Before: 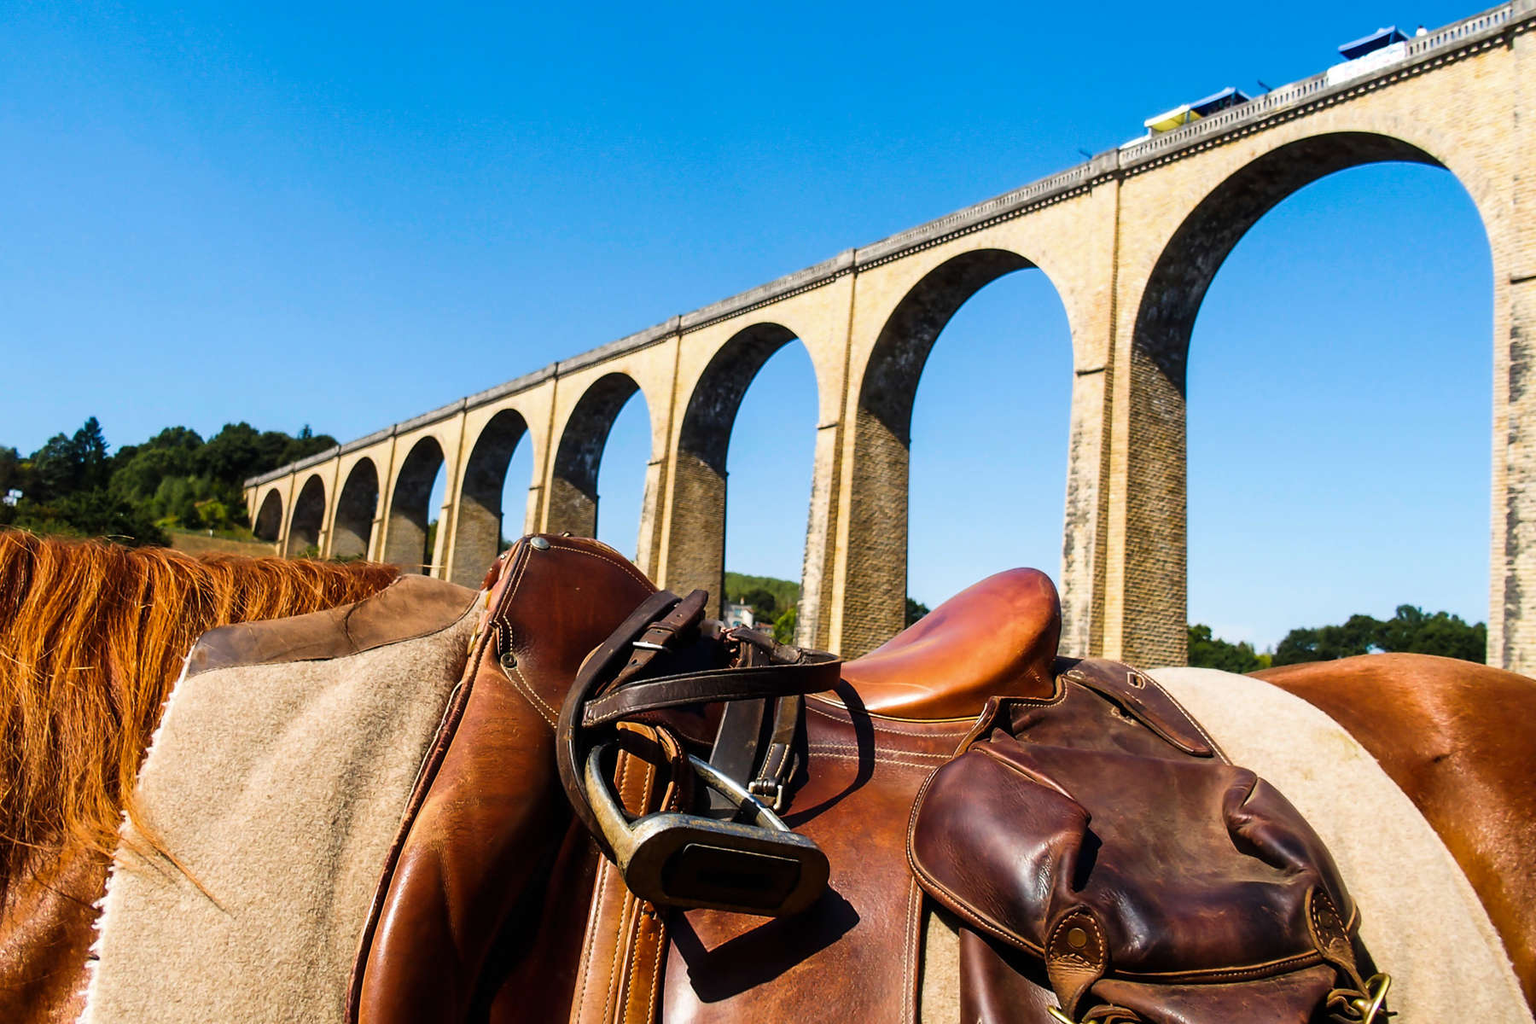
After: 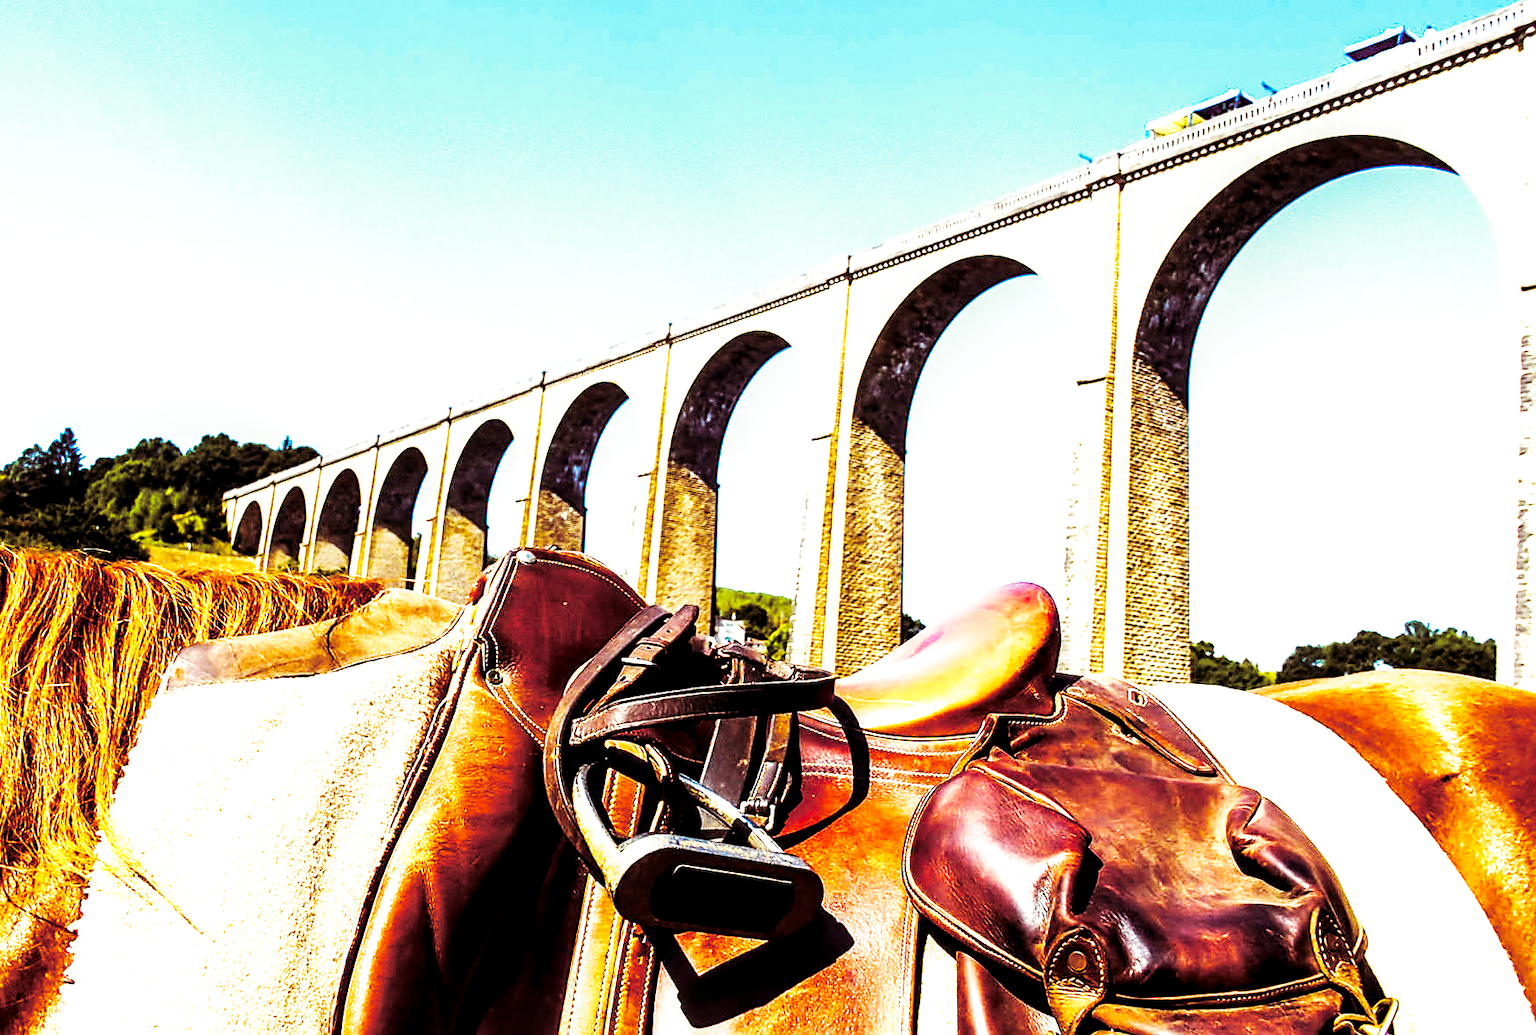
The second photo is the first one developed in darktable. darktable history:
exposure: black level correction -0.002, exposure 0.54 EV, compensate highlight preservation false
color balance rgb: perceptual saturation grading › mid-tones 6.33%, perceptual saturation grading › shadows 72.44%, perceptual brilliance grading › highlights 11.59%, contrast 5.05%
split-toning: on, module defaults
grain: coarseness 0.09 ISO, strength 10%
base curve: curves: ch0 [(0, 0) (0.007, 0.004) (0.027, 0.03) (0.046, 0.07) (0.207, 0.54) (0.442, 0.872) (0.673, 0.972) (1, 1)], preserve colors none
crop and rotate: left 1.774%, right 0.633%, bottom 1.28%
sharpen: on, module defaults
local contrast: detail 135%, midtone range 0.75
